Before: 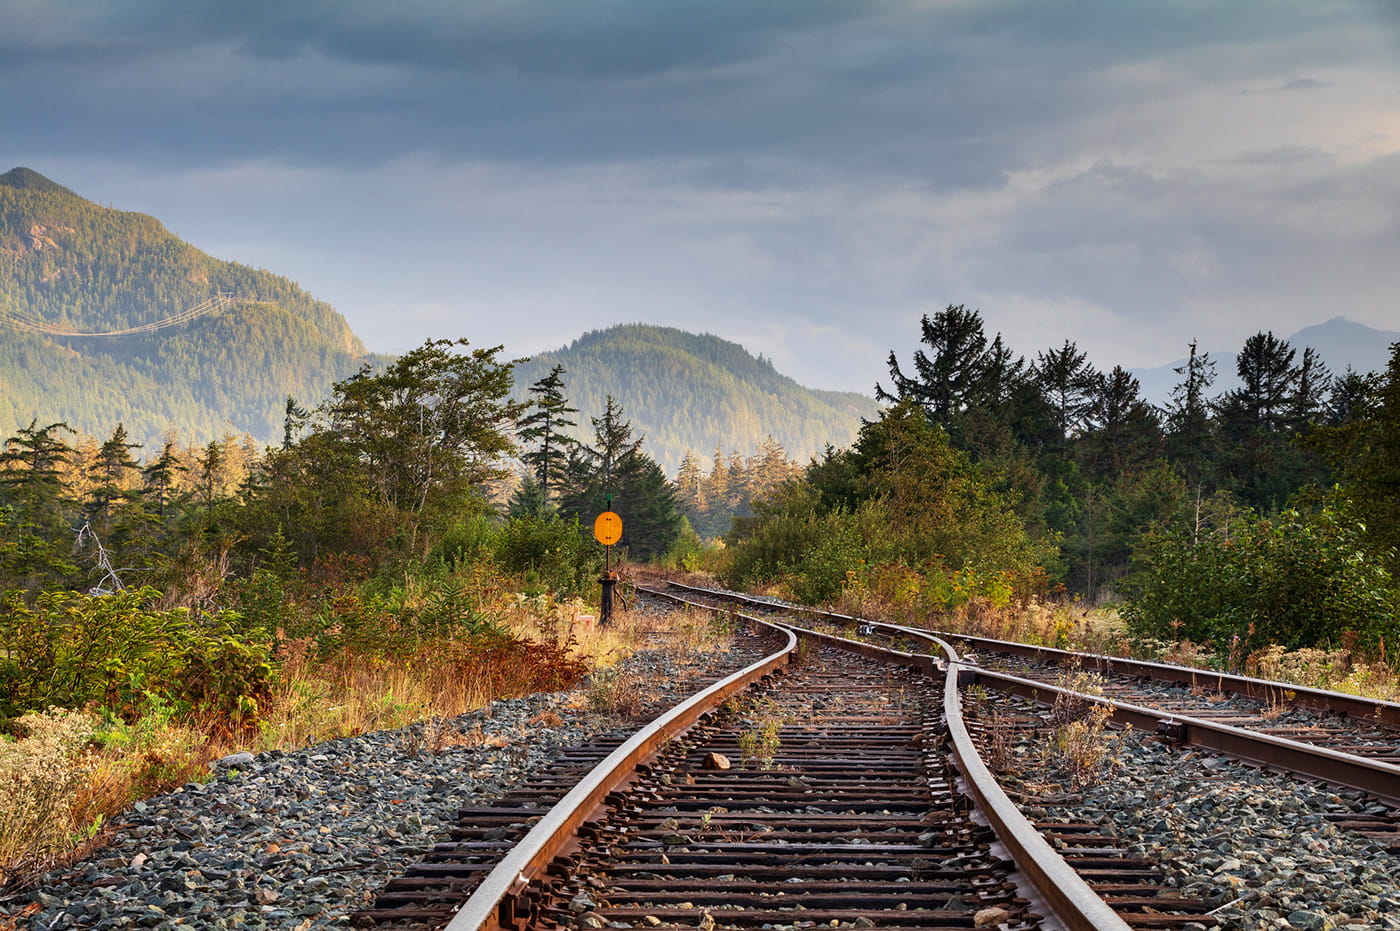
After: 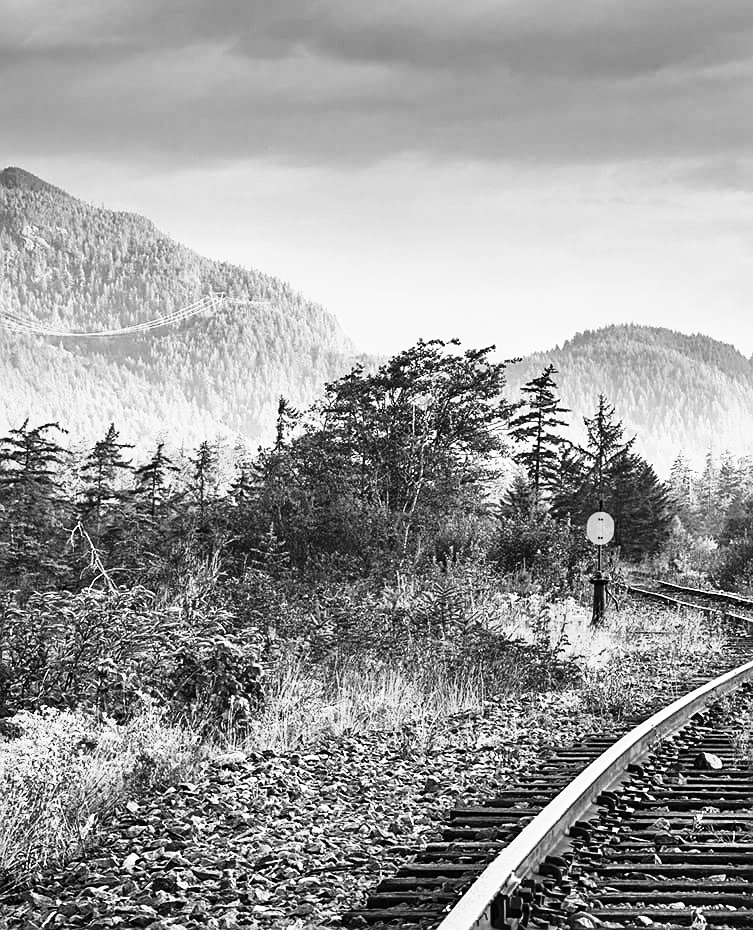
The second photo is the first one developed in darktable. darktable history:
crop: left 0.587%, right 45.588%, bottom 0.086%
tone curve: curves: ch0 [(0, 0) (0.187, 0.12) (0.384, 0.363) (0.618, 0.698) (0.754, 0.857) (0.875, 0.956) (1, 0.987)]; ch1 [(0, 0) (0.402, 0.36) (0.476, 0.466) (0.501, 0.501) (0.518, 0.514) (0.564, 0.608) (0.614, 0.664) (0.692, 0.744) (1, 1)]; ch2 [(0, 0) (0.435, 0.412) (0.483, 0.481) (0.503, 0.503) (0.522, 0.535) (0.563, 0.601) (0.627, 0.699) (0.699, 0.753) (0.997, 0.858)], color space Lab, independent channels
sharpen: on, module defaults
white balance: emerald 1
exposure: black level correction -0.002, exposure 0.54 EV, compensate highlight preservation false
velvia: on, module defaults
monochrome: a 16.01, b -2.65, highlights 0.52
